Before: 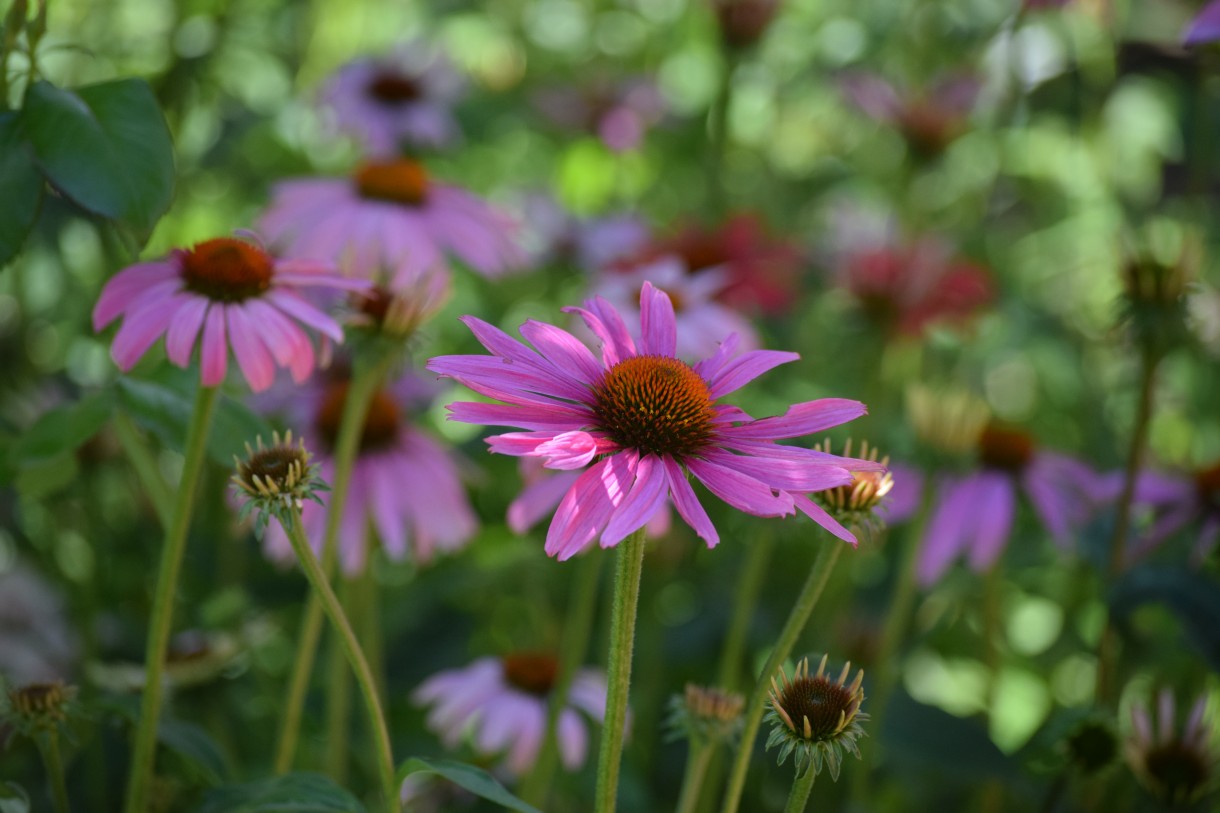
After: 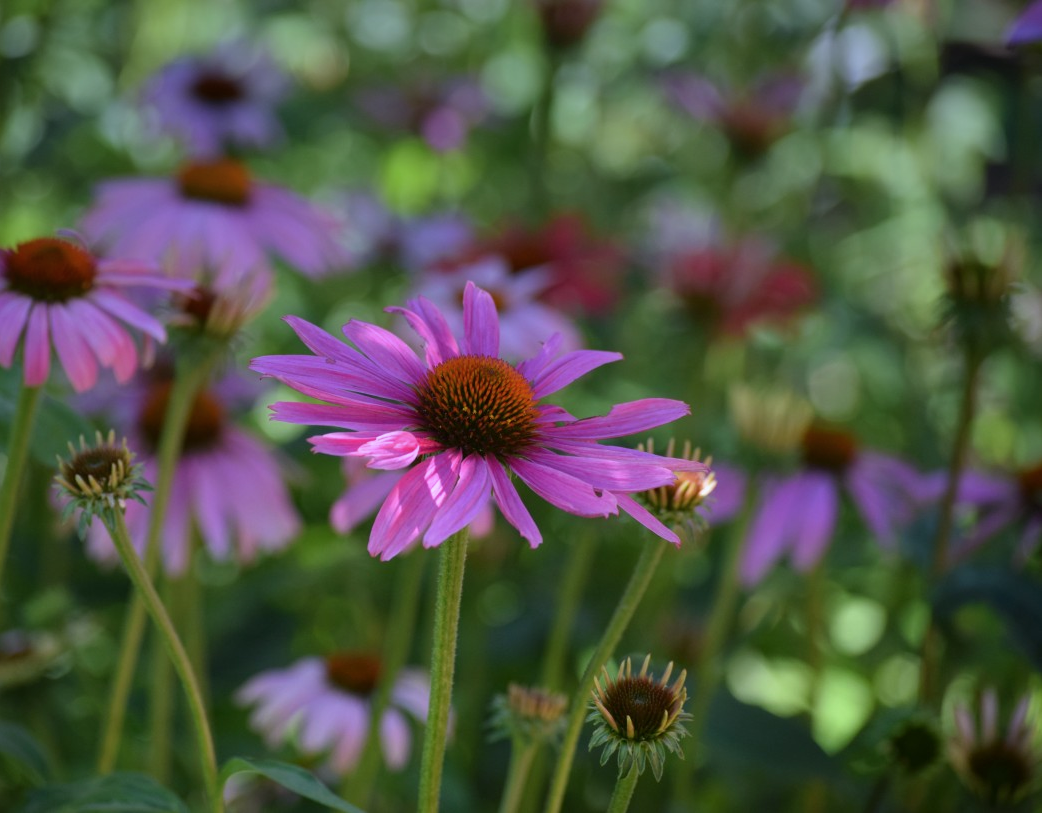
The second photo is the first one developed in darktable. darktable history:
exposure: exposure 0.178 EV, compensate exposure bias true, compensate highlight preservation false
crop and rotate: left 14.584%
graduated density: hue 238.83°, saturation 50%
